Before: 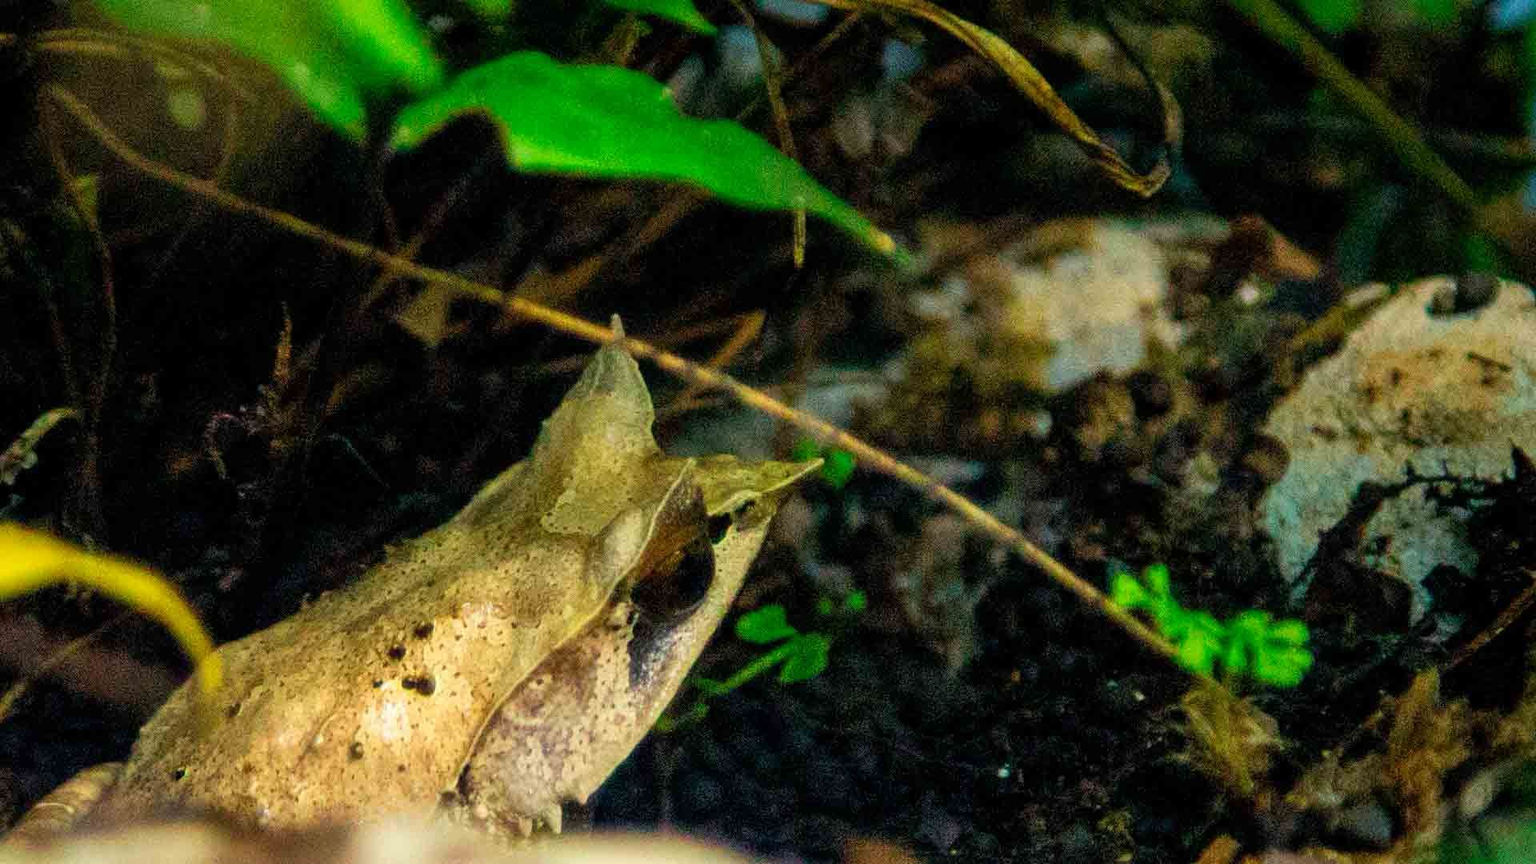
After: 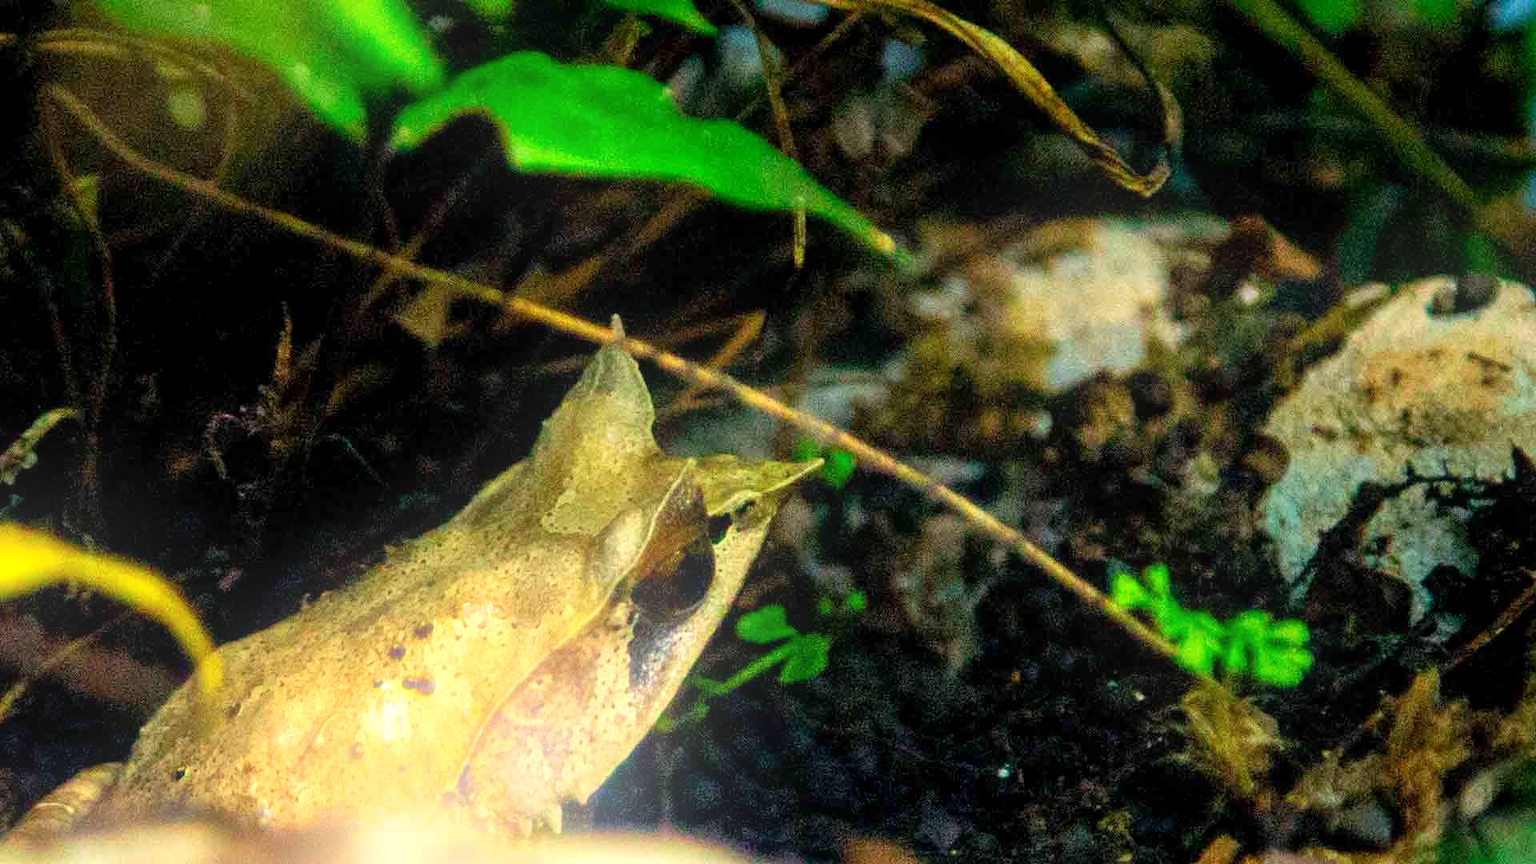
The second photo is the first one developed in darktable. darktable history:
bloom: on, module defaults
exposure: black level correction 0.001, exposure 0.5 EV, compensate exposure bias true, compensate highlight preservation false
